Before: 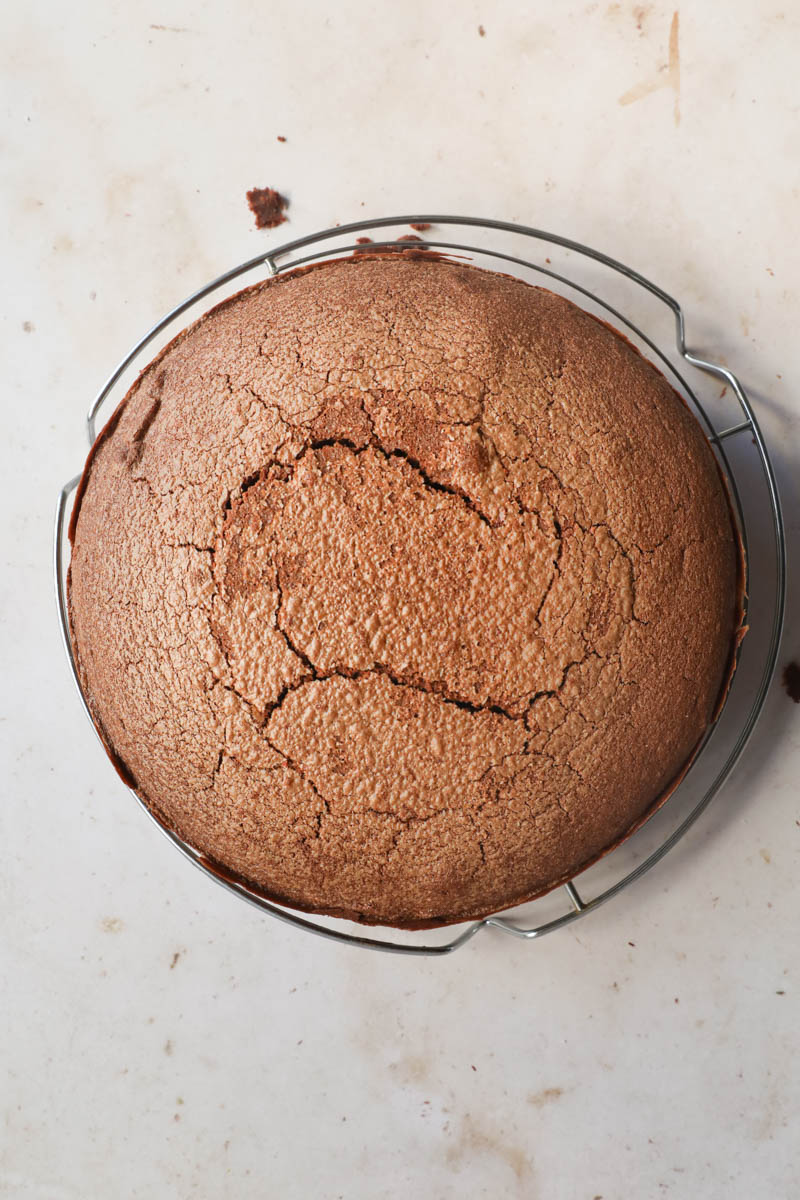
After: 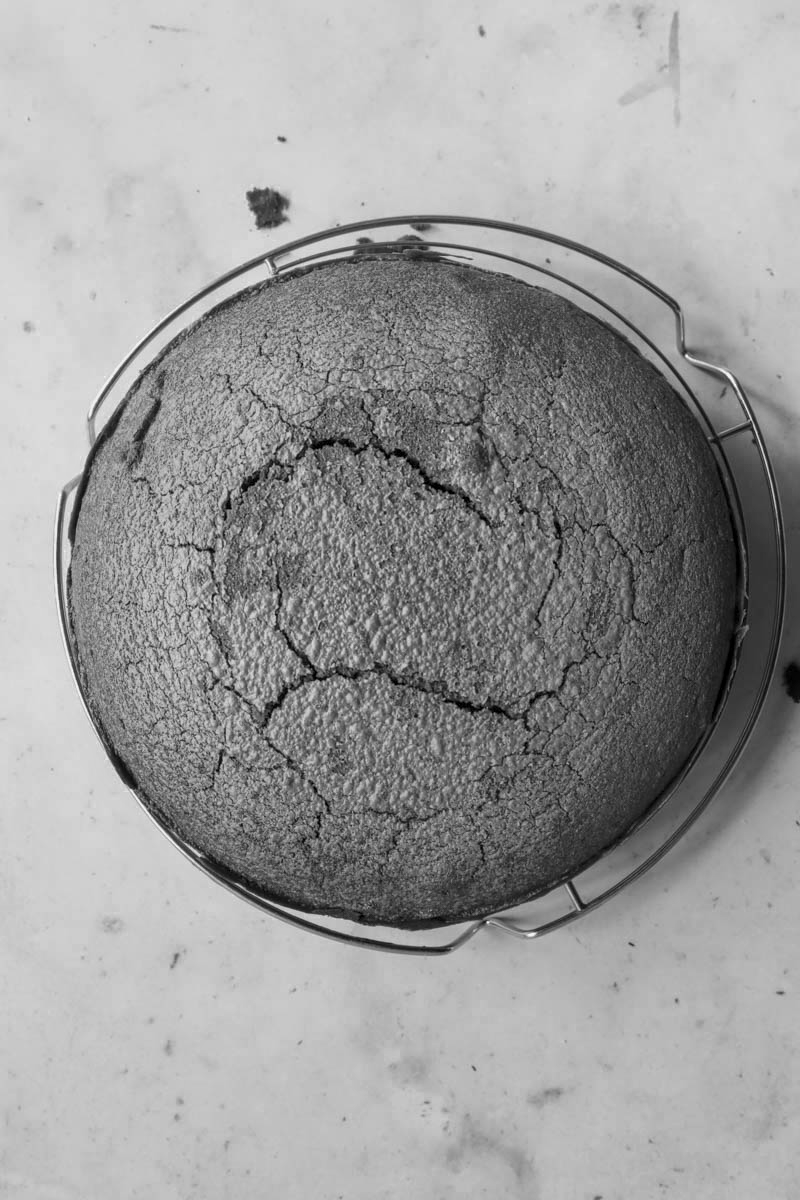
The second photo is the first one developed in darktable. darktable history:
local contrast: on, module defaults
color correction: highlights a* 14.98, highlights b* 32.28
color calibration: gray › normalize channels true, illuminant custom, x 0.363, y 0.385, temperature 4521.92 K, gamut compression 0.015
color zones: curves: ch0 [(0.002, 0.593) (0.143, 0.417) (0.285, 0.541) (0.455, 0.289) (0.608, 0.327) (0.727, 0.283) (0.869, 0.571) (1, 0.603)]; ch1 [(0, 0) (0.143, 0) (0.286, 0) (0.429, 0) (0.571, 0) (0.714, 0) (0.857, 0)]
